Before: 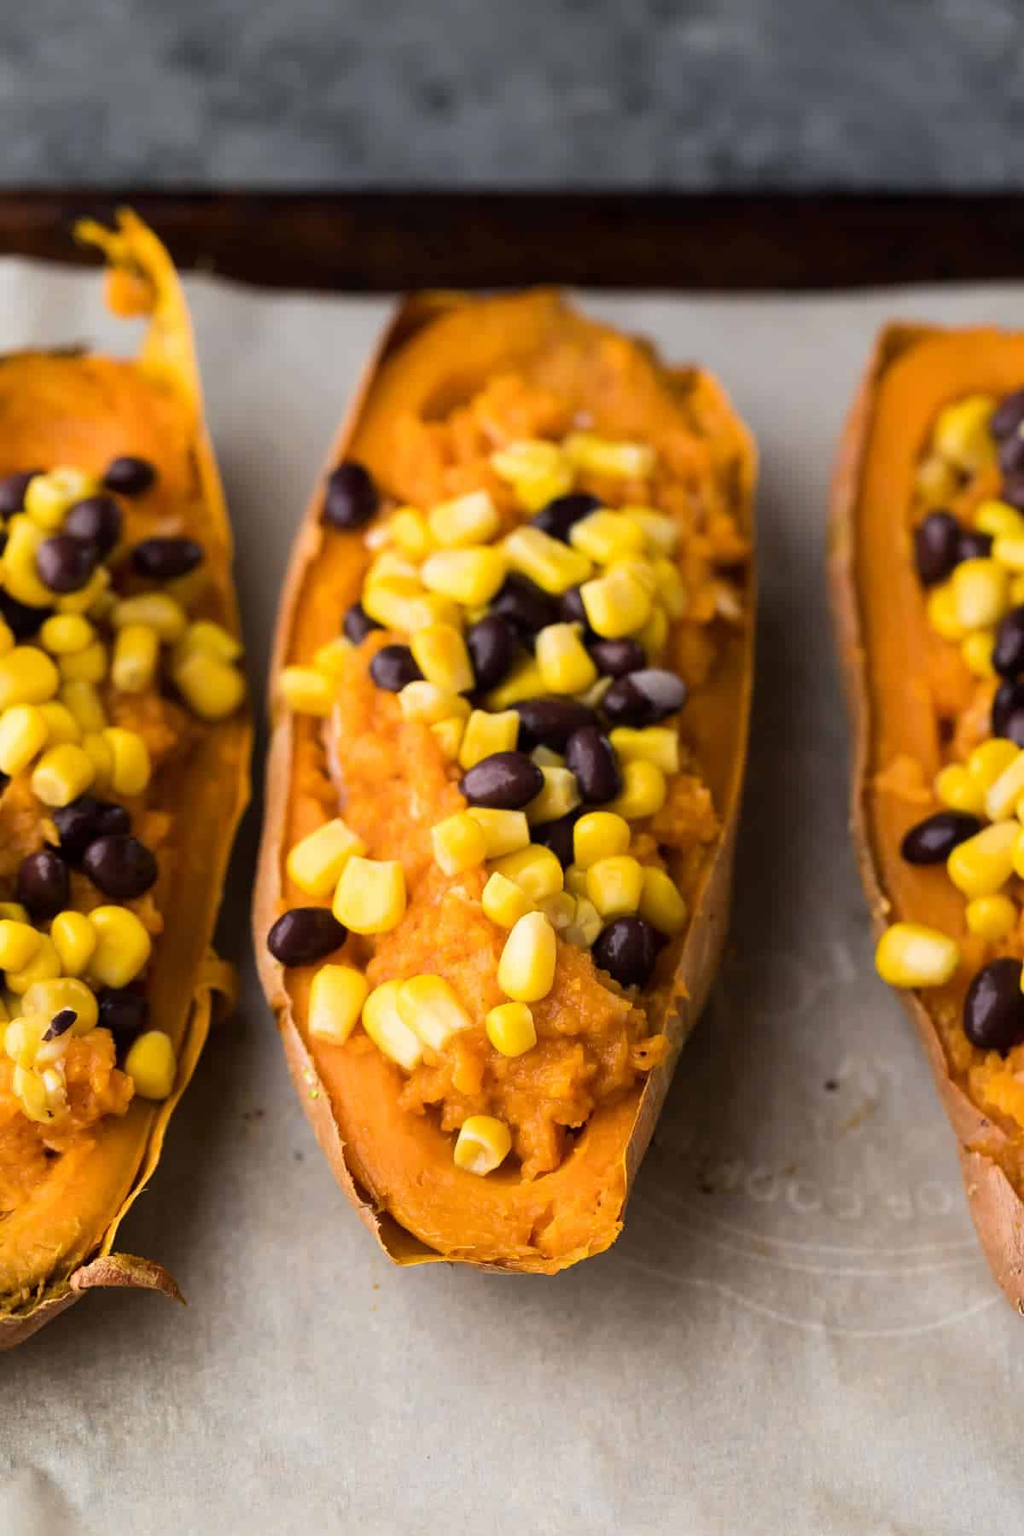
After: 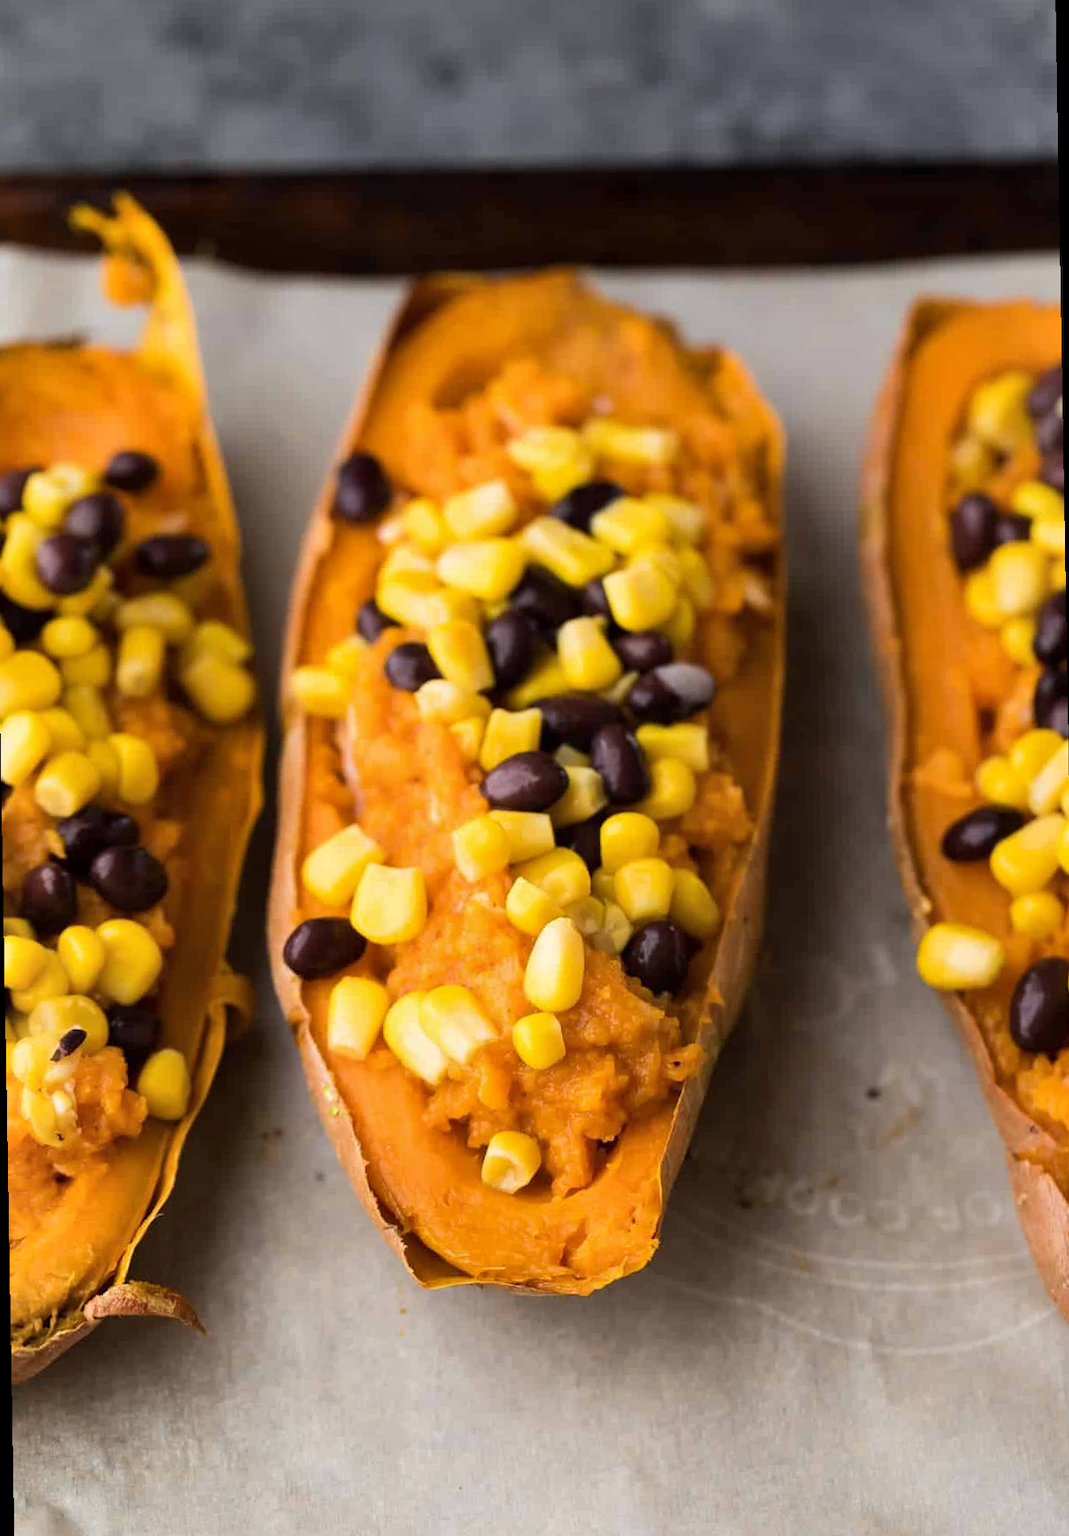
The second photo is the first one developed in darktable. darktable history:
shadows and highlights: shadows 37.27, highlights -28.18, soften with gaussian
rotate and perspective: rotation -1°, crop left 0.011, crop right 0.989, crop top 0.025, crop bottom 0.975
